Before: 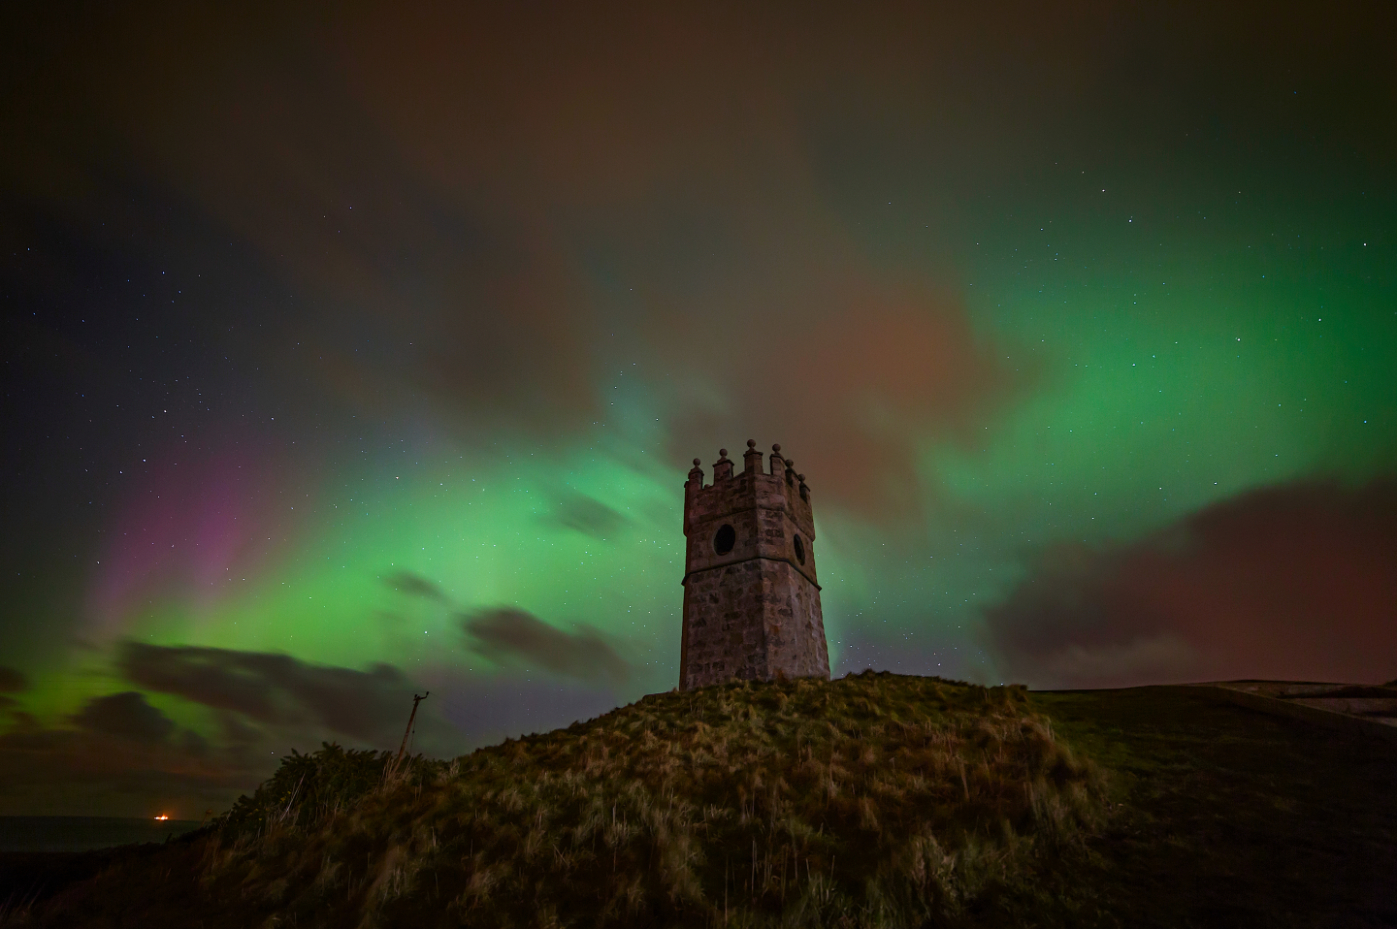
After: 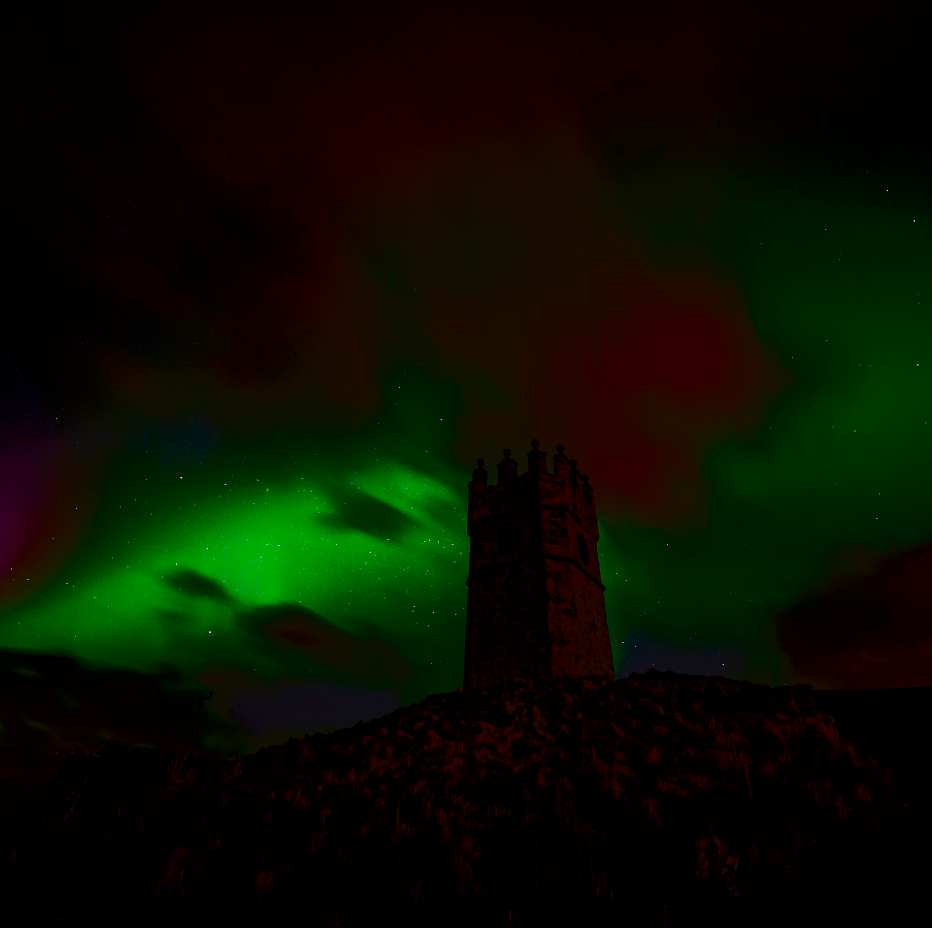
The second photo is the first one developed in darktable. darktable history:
crop and rotate: left 15.562%, right 17.695%
exposure: exposure 0.134 EV, compensate exposure bias true, compensate highlight preservation false
contrast brightness saturation: brightness -0.994, saturation 0.994
tone curve: curves: ch0 [(0, 0) (0.003, 0.039) (0.011, 0.042) (0.025, 0.048) (0.044, 0.058) (0.069, 0.071) (0.1, 0.089) (0.136, 0.114) (0.177, 0.146) (0.224, 0.199) (0.277, 0.27) (0.335, 0.364) (0.399, 0.47) (0.468, 0.566) (0.543, 0.643) (0.623, 0.73) (0.709, 0.8) (0.801, 0.863) (0.898, 0.925) (1, 1)], color space Lab, independent channels, preserve colors none
filmic rgb: black relative exposure -5.4 EV, white relative exposure 2.85 EV, dynamic range scaling -38.33%, hardness 4, contrast 1.607, highlights saturation mix -1.32%
